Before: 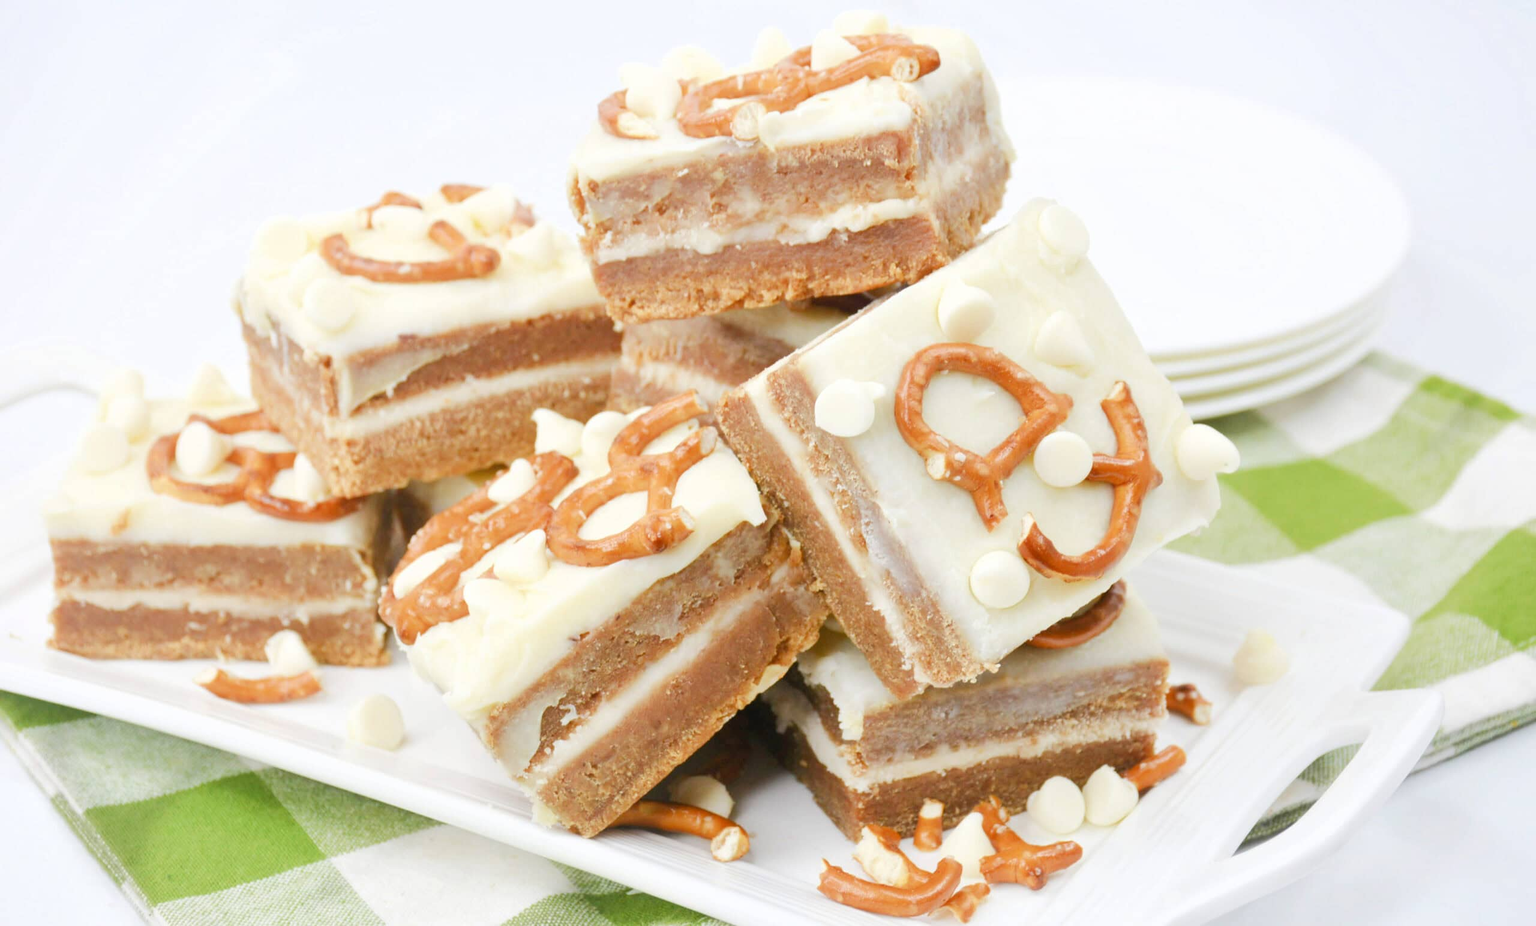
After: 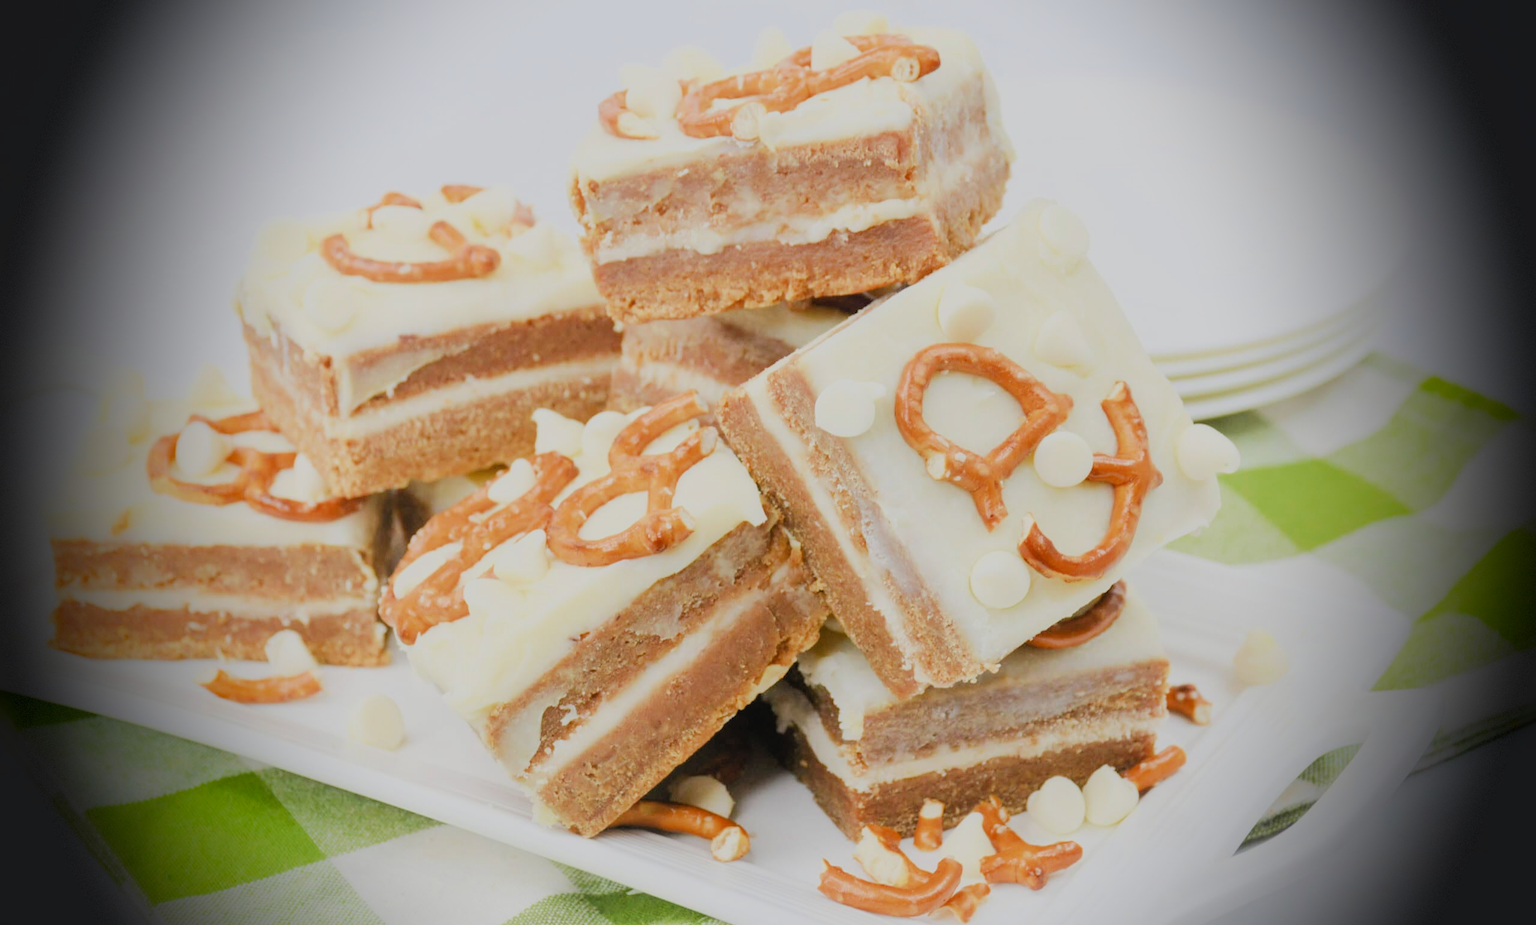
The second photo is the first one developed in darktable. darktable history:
local contrast: detail 110%
vignetting: fall-off start 65.16%, brightness -0.984, saturation 0.495, width/height ratio 0.887, dithering 8-bit output, unbound false
filmic rgb: black relative exposure -6.99 EV, white relative exposure 5.59 EV, threshold 5.97 EV, hardness 2.86, color science v6 (2022), iterations of high-quality reconstruction 0, enable highlight reconstruction true
